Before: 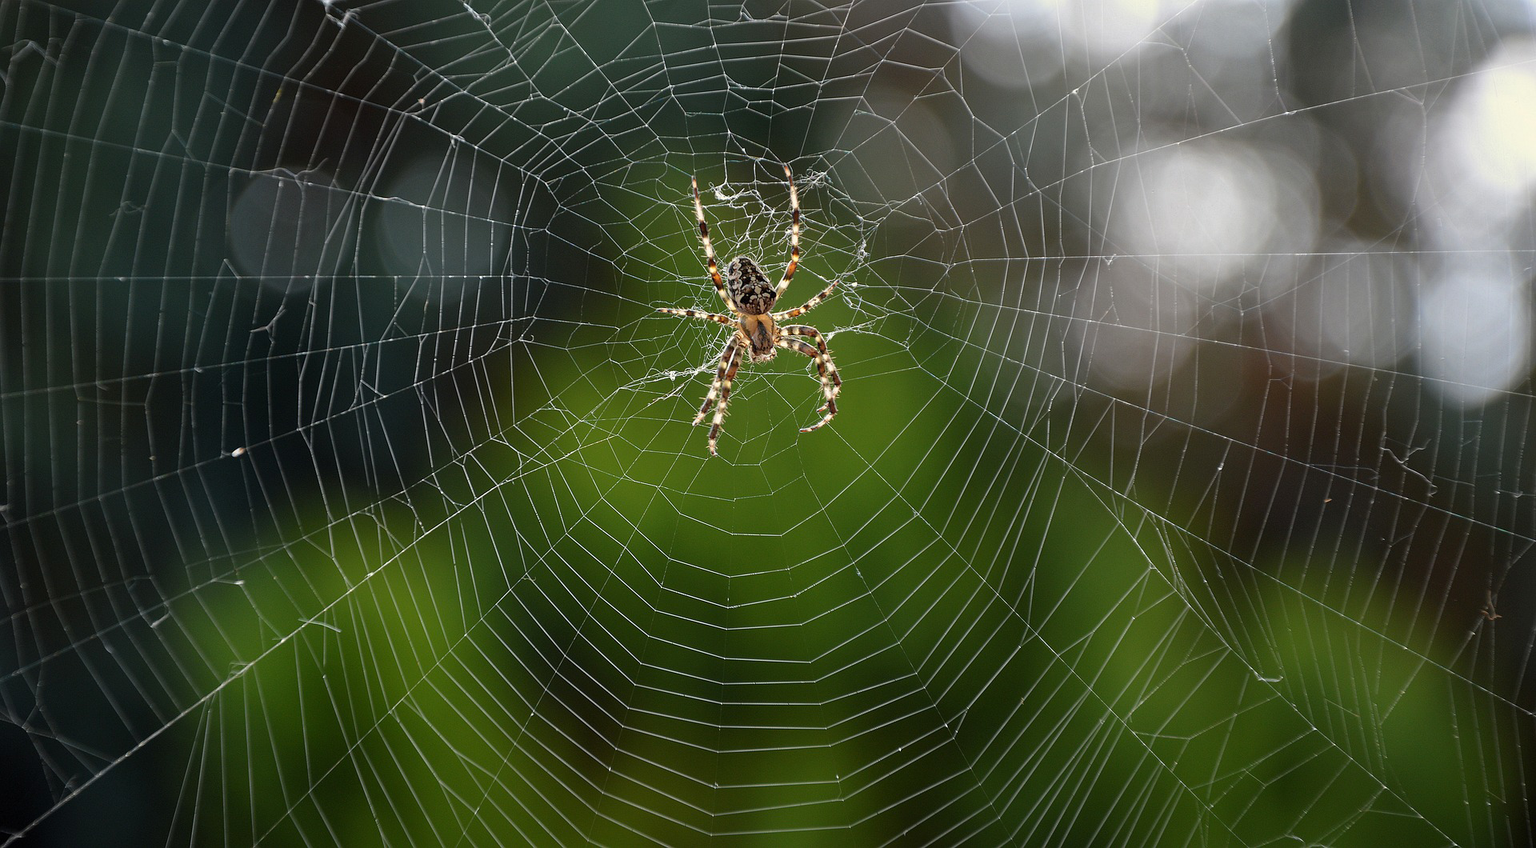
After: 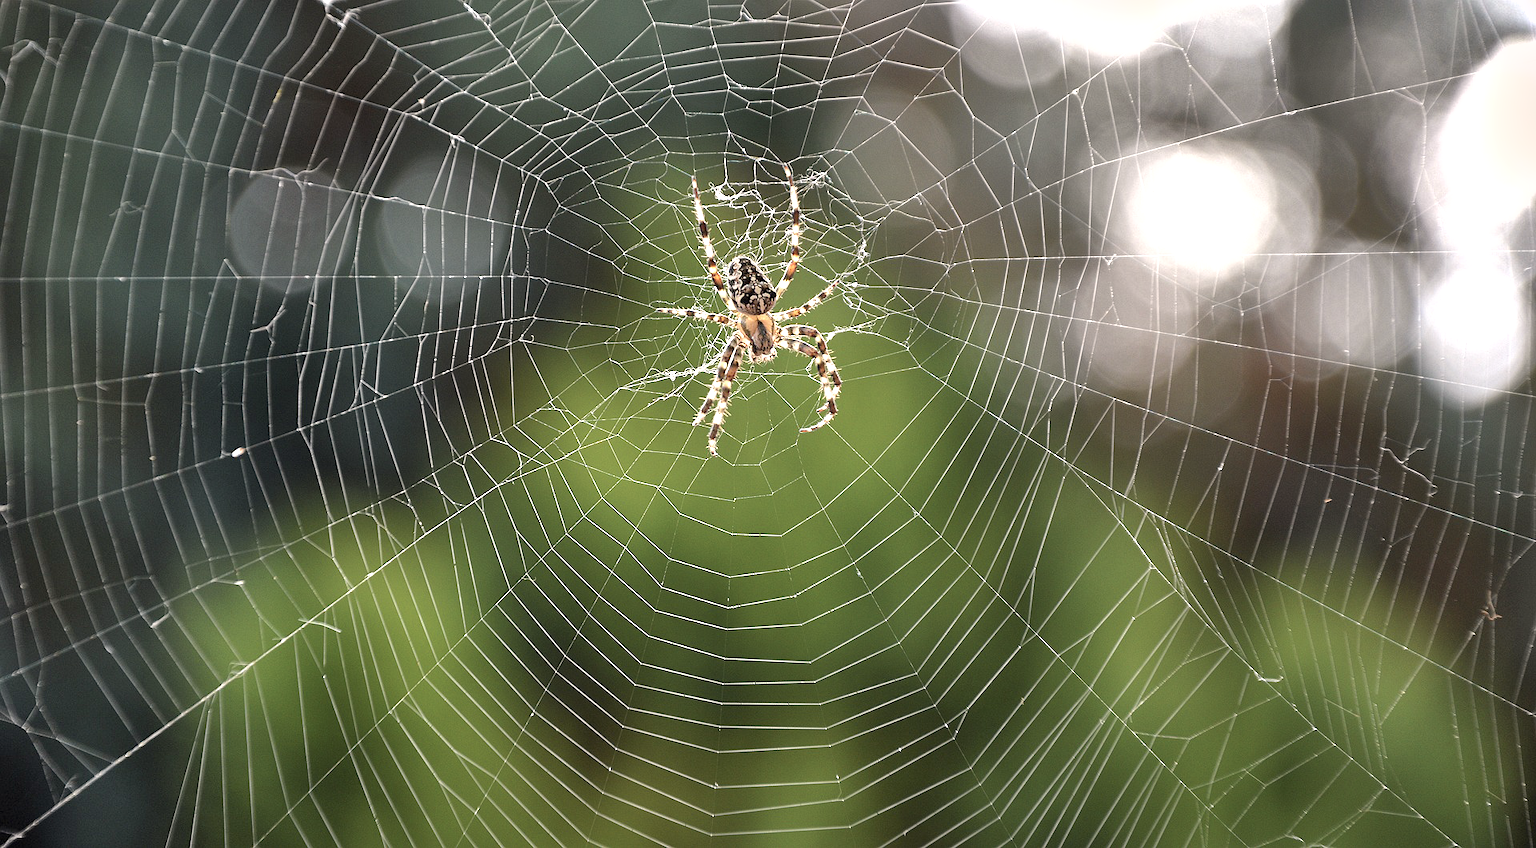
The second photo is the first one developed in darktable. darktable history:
color correction: highlights a* 5.49, highlights b* 5.21, saturation 0.668
shadows and highlights: soften with gaussian
exposure: black level correction 0, exposure 1.199 EV, compensate highlight preservation false
